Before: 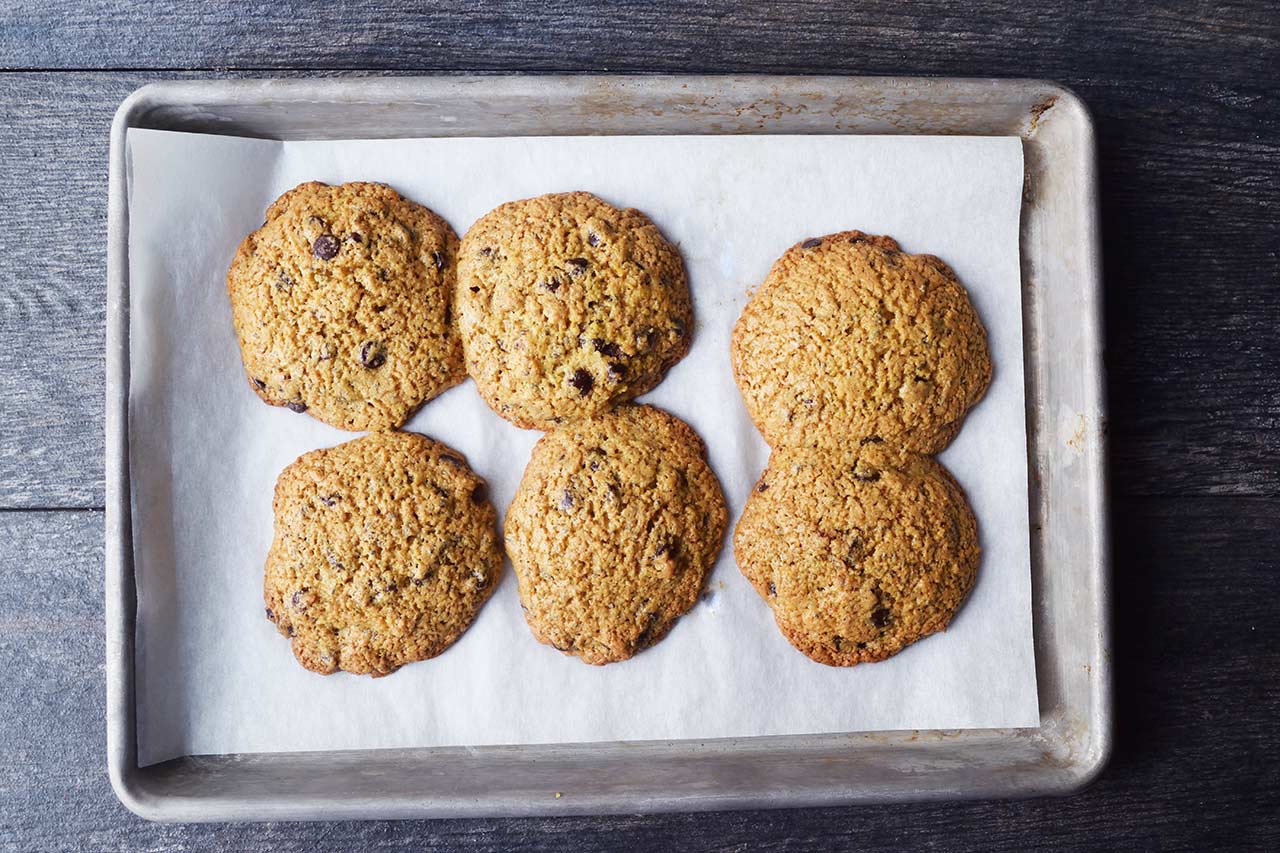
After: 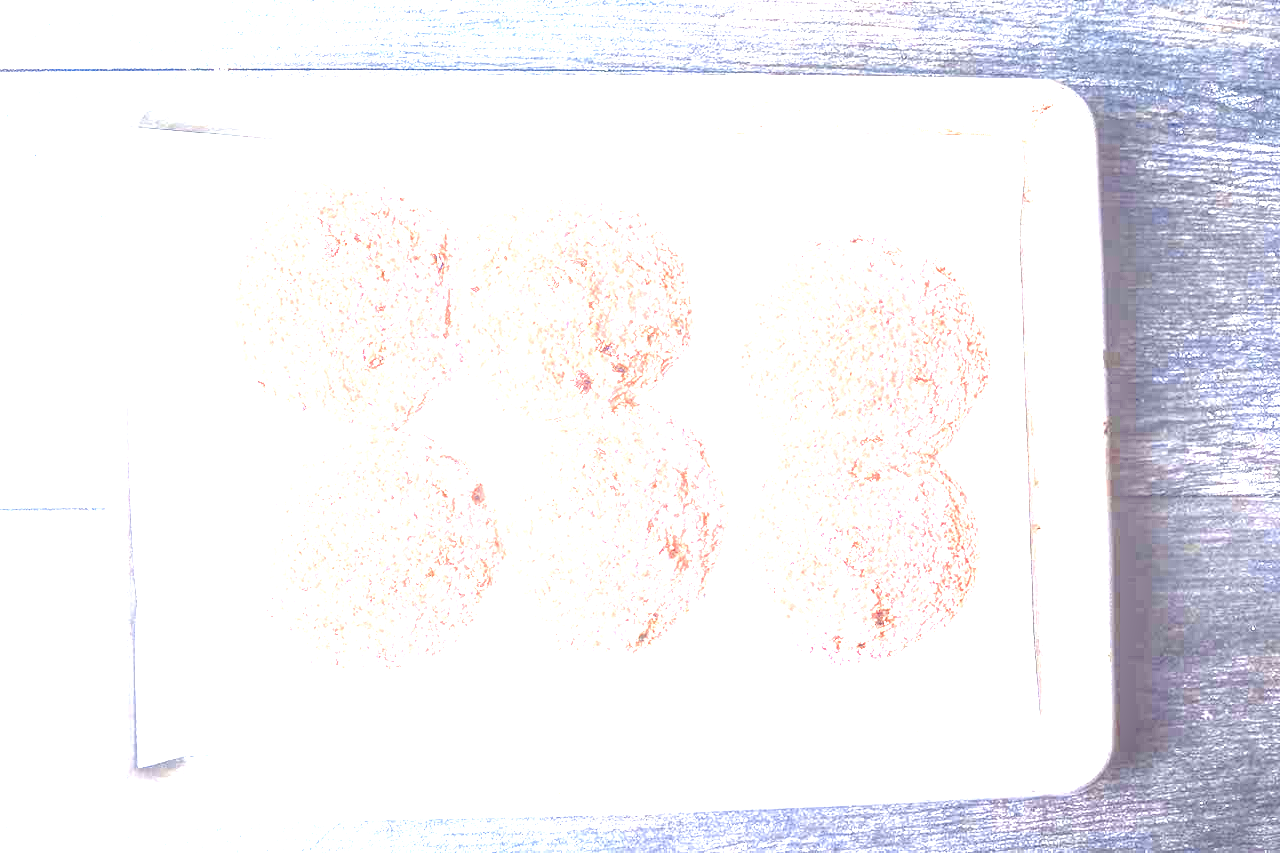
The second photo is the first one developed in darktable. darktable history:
color correction: highlights a* -2.55, highlights b* 2.58
color zones: curves: ch0 [(0.006, 0.385) (0.143, 0.563) (0.243, 0.321) (0.352, 0.464) (0.516, 0.456) (0.625, 0.5) (0.75, 0.5) (0.875, 0.5)]; ch1 [(0, 0.5) (0.134, 0.504) (0.246, 0.463) (0.421, 0.515) (0.5, 0.56) (0.625, 0.5) (0.75, 0.5) (0.875, 0.5)]; ch2 [(0, 0.5) (0.131, 0.426) (0.307, 0.289) (0.38, 0.188) (0.513, 0.216) (0.625, 0.548) (0.75, 0.468) (0.838, 0.396) (0.971, 0.311)]
local contrast: on, module defaults
exposure: black level correction 0, exposure 4.092 EV, compensate exposure bias true, compensate highlight preservation false
